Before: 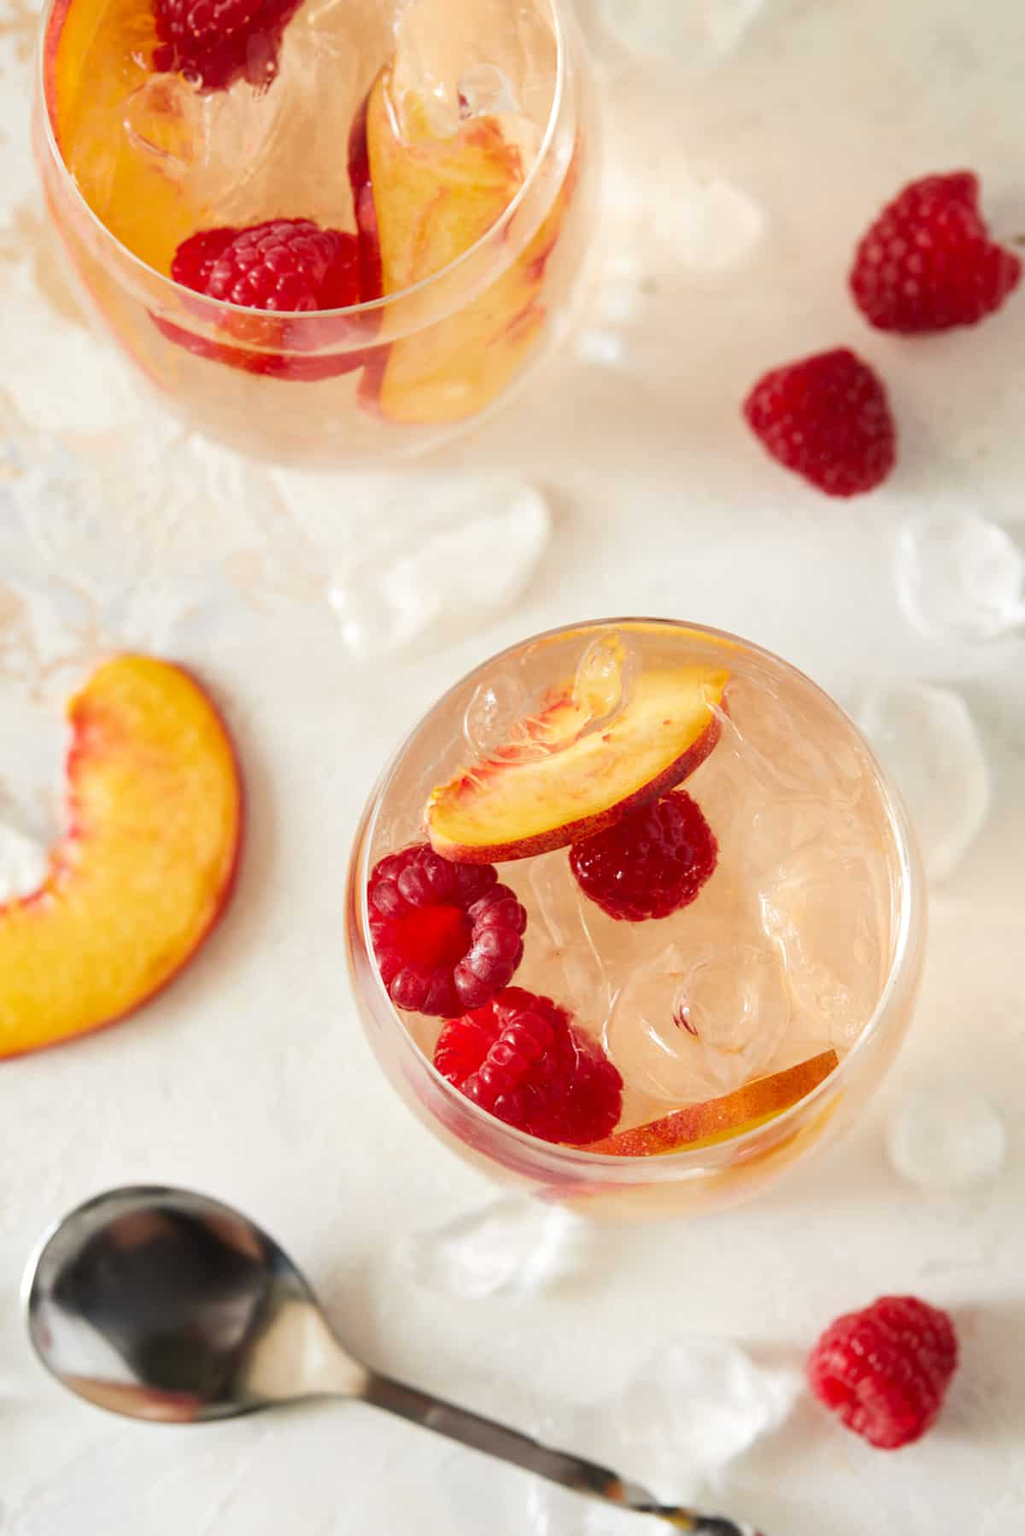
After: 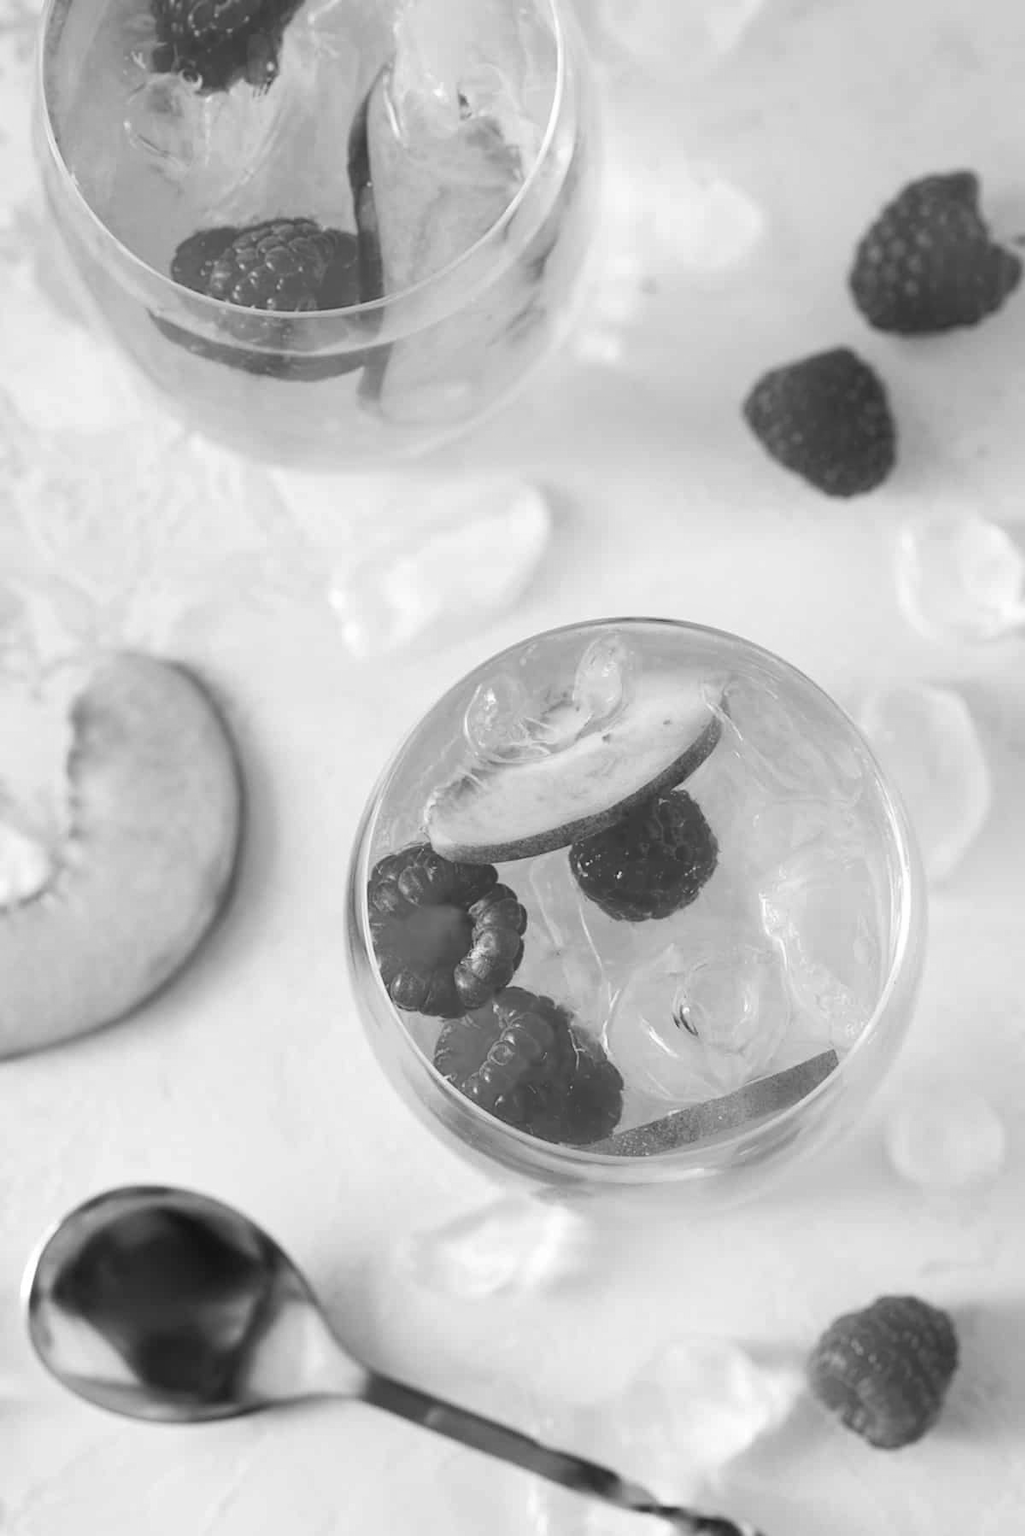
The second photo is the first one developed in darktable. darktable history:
monochrome: on, module defaults
color correction: highlights a* 0.816, highlights b* 2.78, saturation 1.1
